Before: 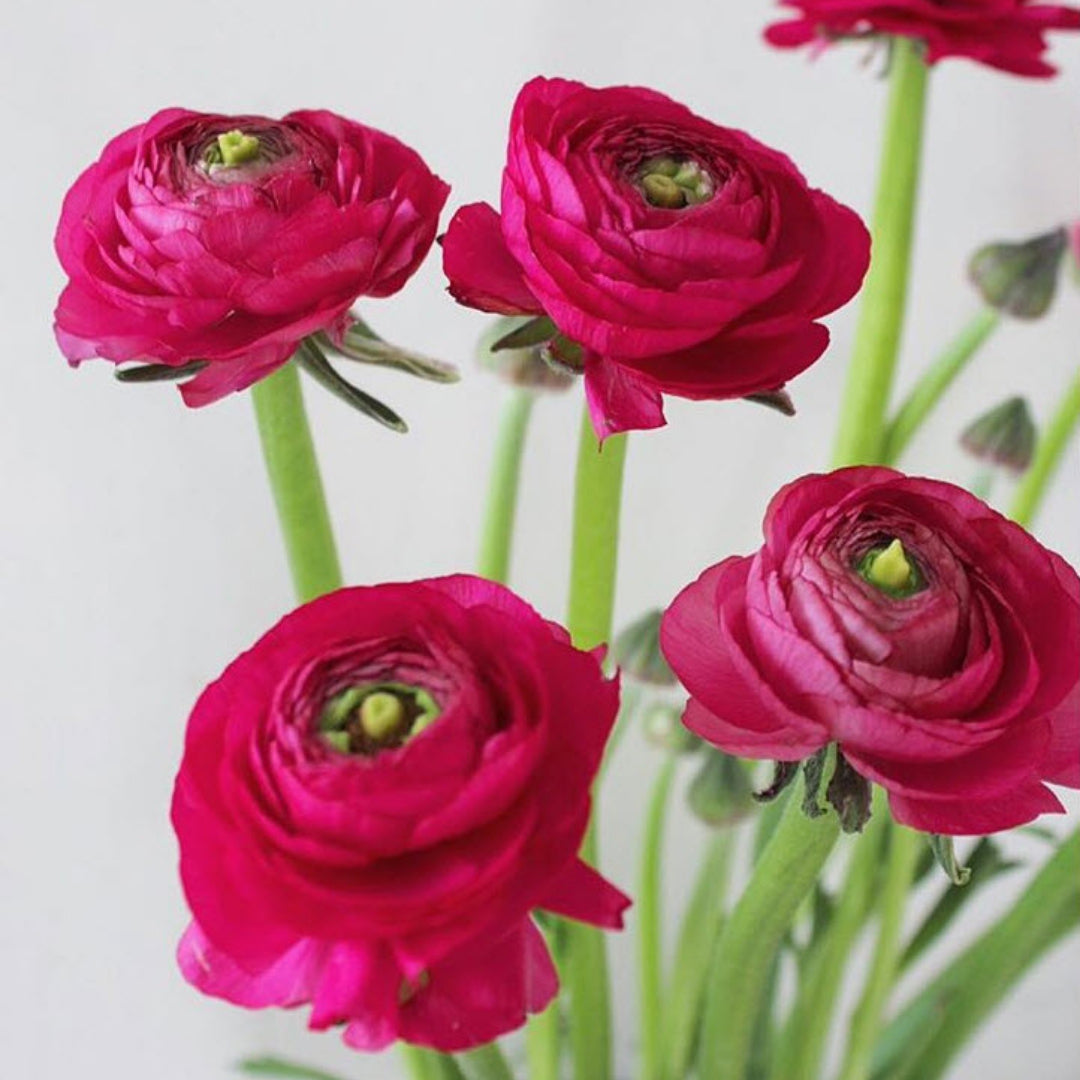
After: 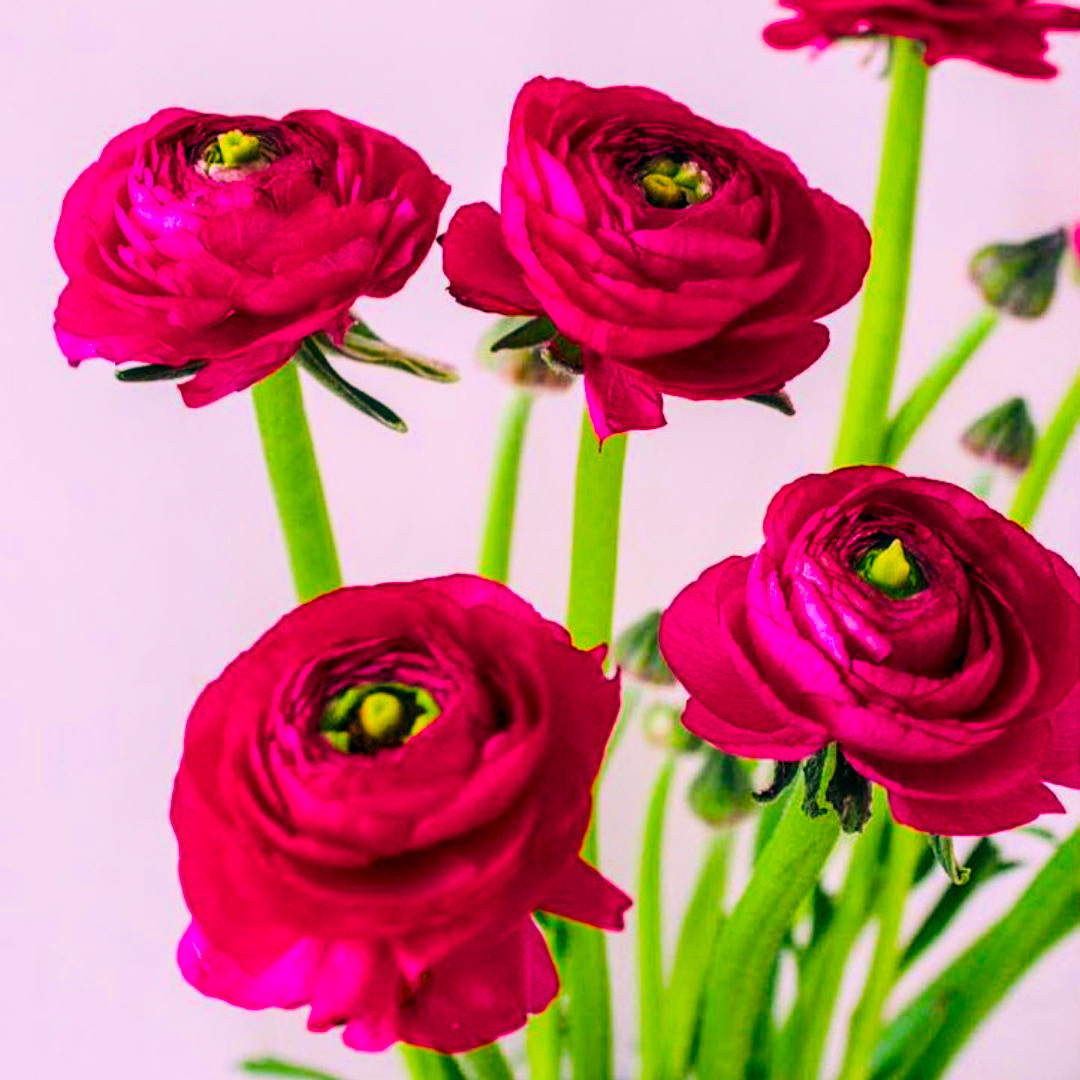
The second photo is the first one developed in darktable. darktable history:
local contrast: on, module defaults
color balance: lift [1.016, 0.983, 1, 1.017], gamma [0.78, 1.018, 1.043, 0.957], gain [0.786, 1.063, 0.937, 1.017], input saturation 118.26%, contrast 13.43%, contrast fulcrum 21.62%, output saturation 82.76%
contrast brightness saturation: contrast 0.16, saturation 0.32
color balance rgb: linear chroma grading › global chroma 15%, perceptual saturation grading › global saturation 30%
exposure: black level correction 0, exposure 0.7 EV, compensate exposure bias true, compensate highlight preservation false
filmic rgb: black relative exposure -7.65 EV, white relative exposure 4.56 EV, hardness 3.61, contrast 1.05
